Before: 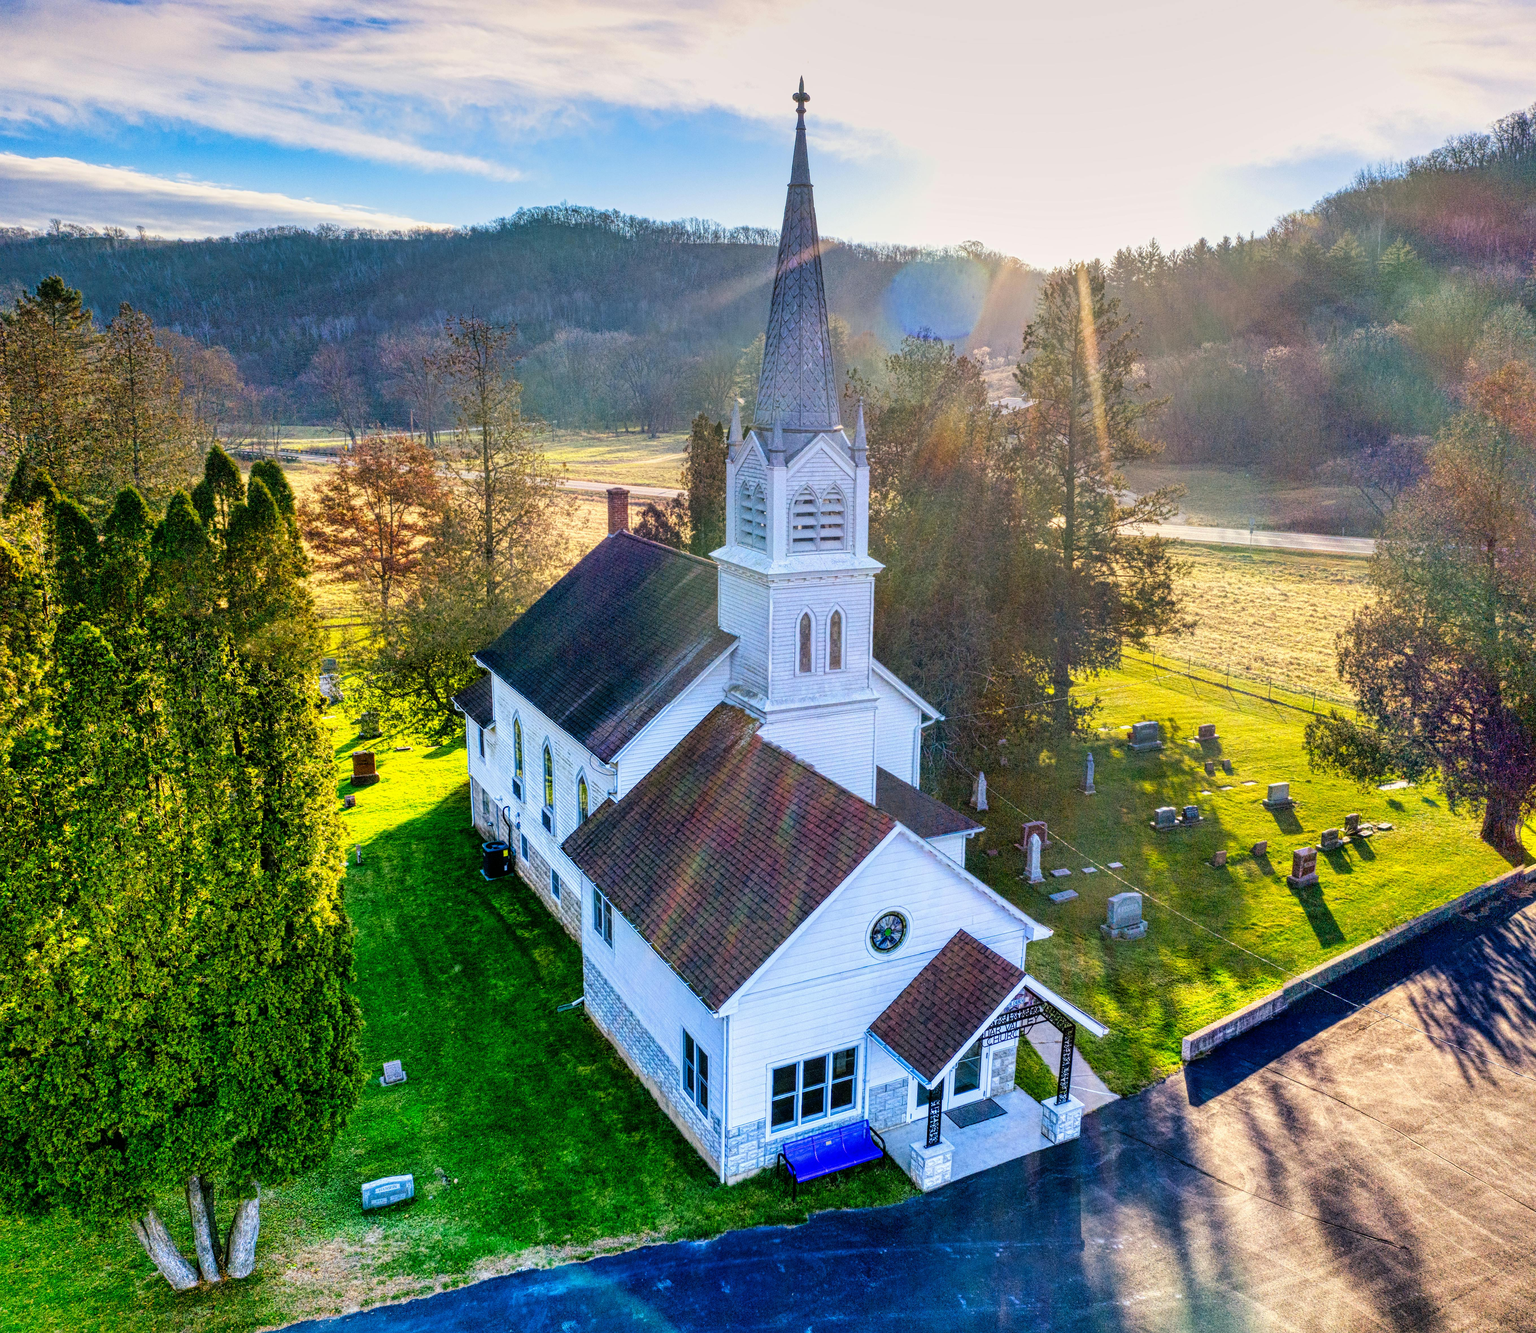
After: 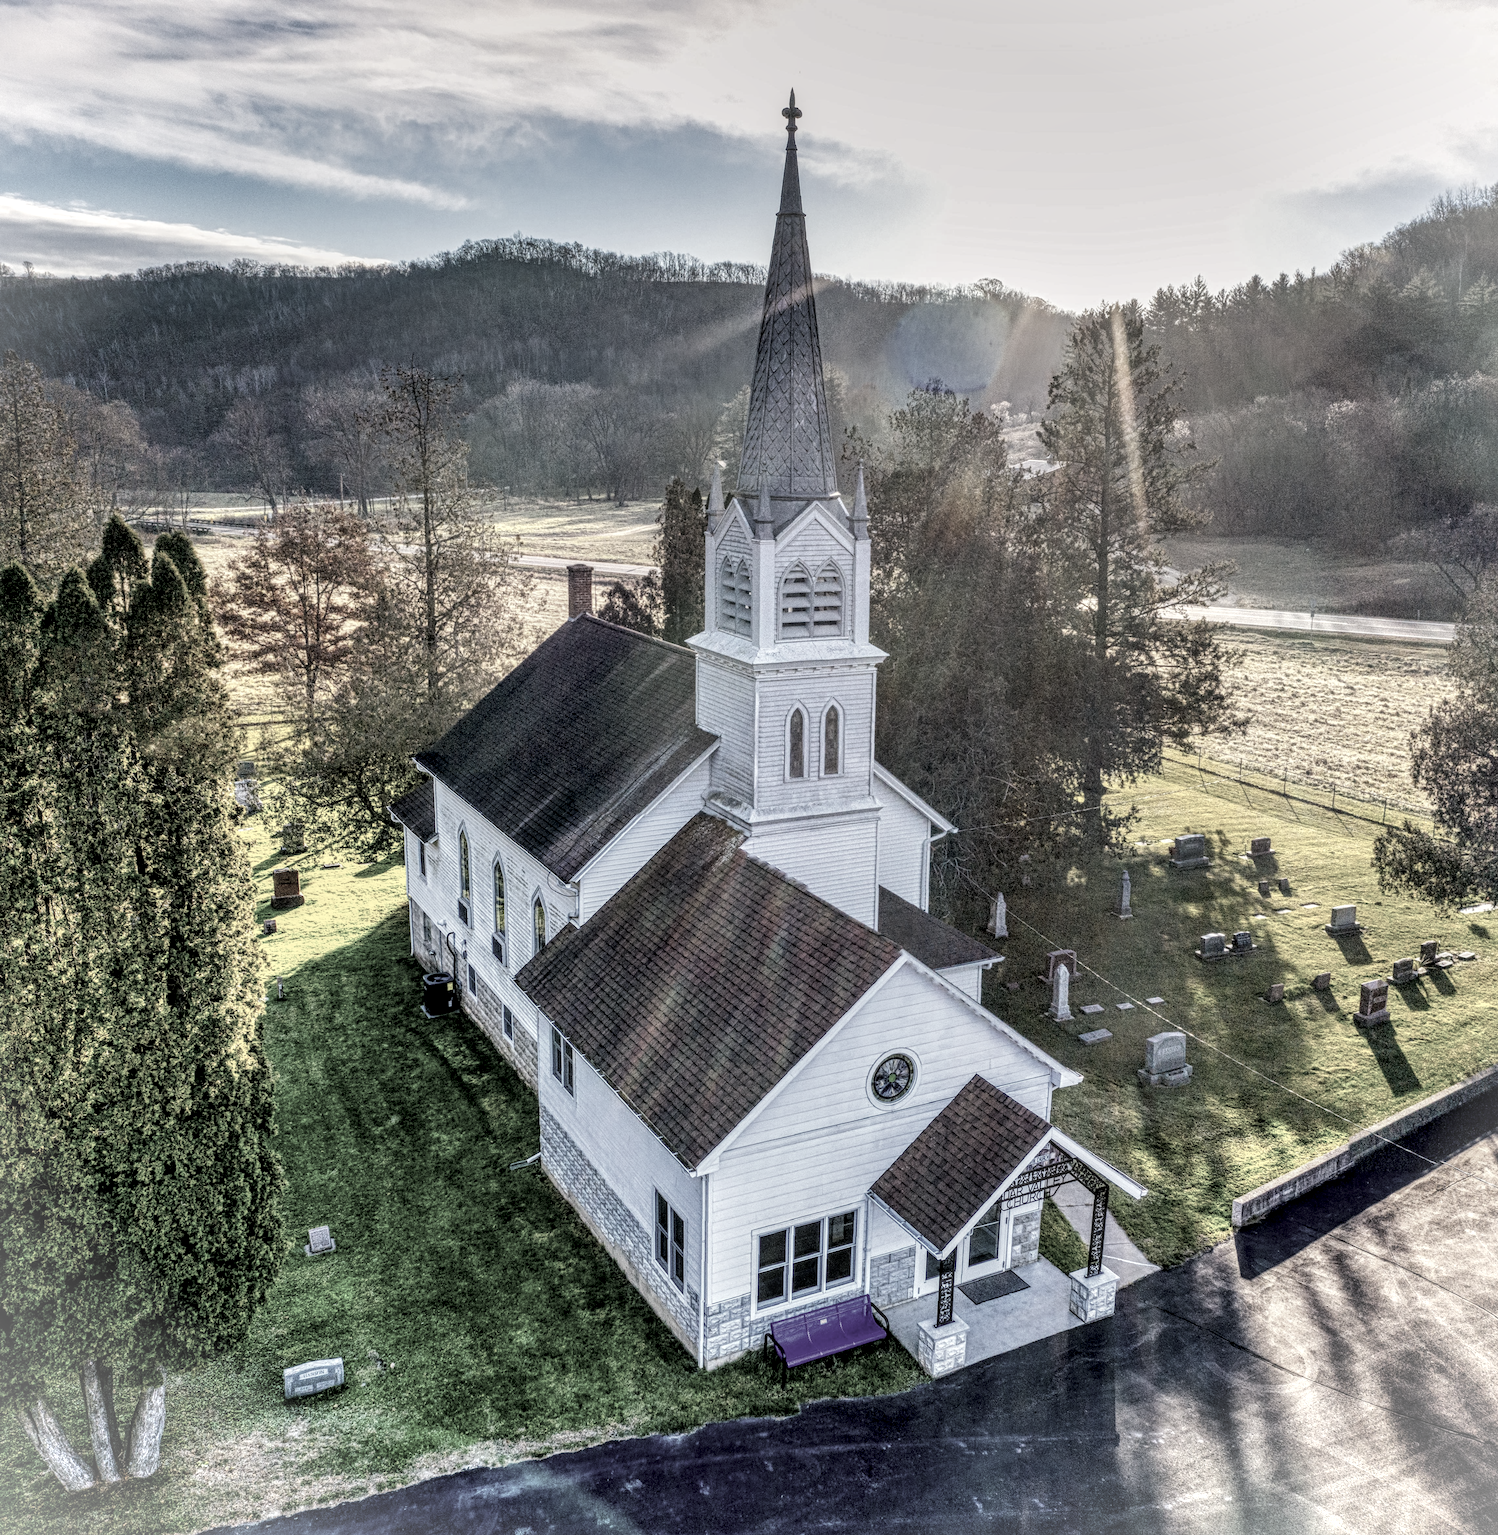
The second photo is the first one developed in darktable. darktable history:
local contrast: detail 154%
haze removal: strength -0.05
color correction: saturation 0.3
crop: left 7.598%, right 7.873%
vignetting: fall-off start 100%, brightness 0.3, saturation 0
shadows and highlights: shadows 25, white point adjustment -3, highlights -30
exposure: exposure -0.064 EV, compensate highlight preservation false
white balance: red 1, blue 1
